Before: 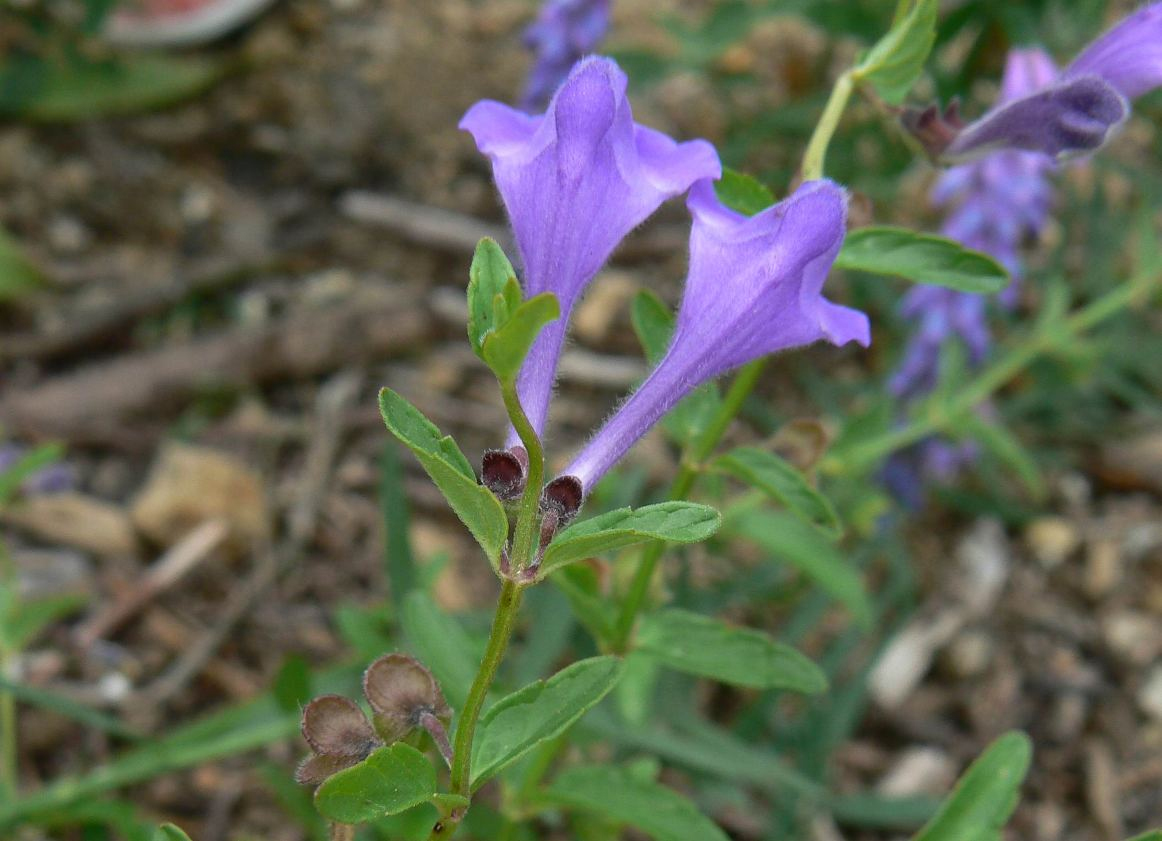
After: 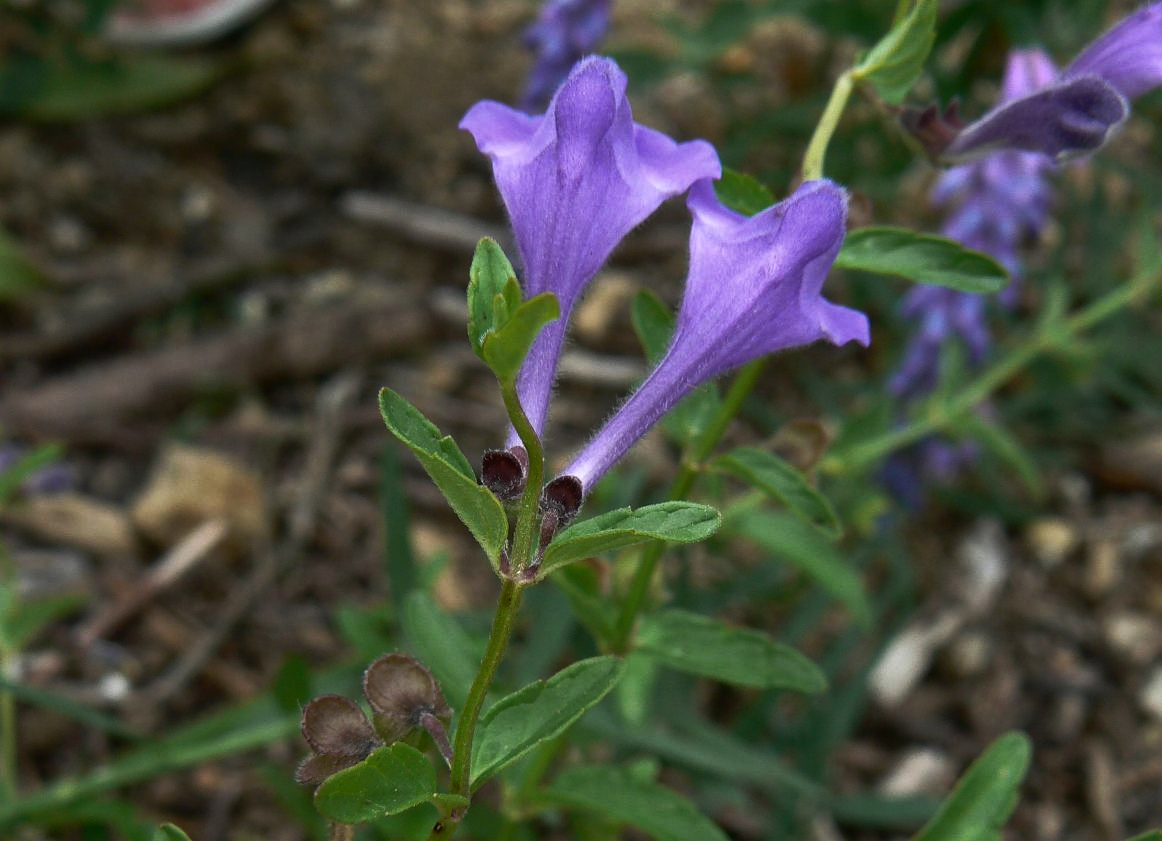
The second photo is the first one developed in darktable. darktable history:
color balance rgb: linear chroma grading › shadows 15.982%, perceptual saturation grading › global saturation 0.019%, perceptual brilliance grading › highlights 3.288%, perceptual brilliance grading › mid-tones -18.165%, perceptual brilliance grading › shadows -40.676%, global vibrance 20%
